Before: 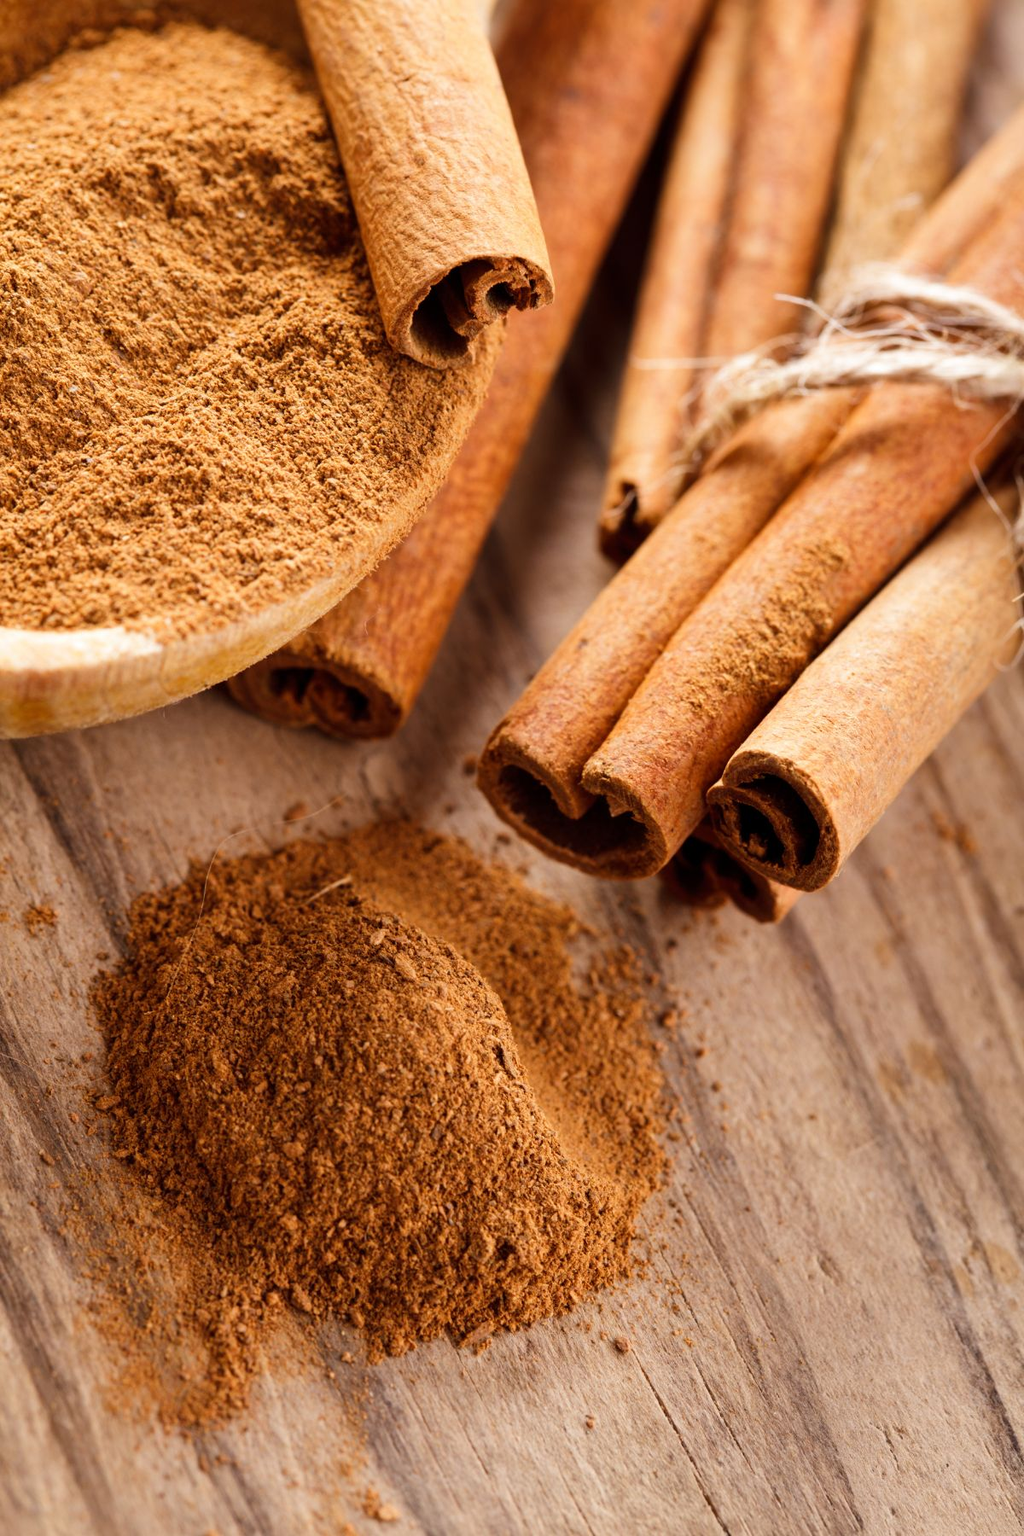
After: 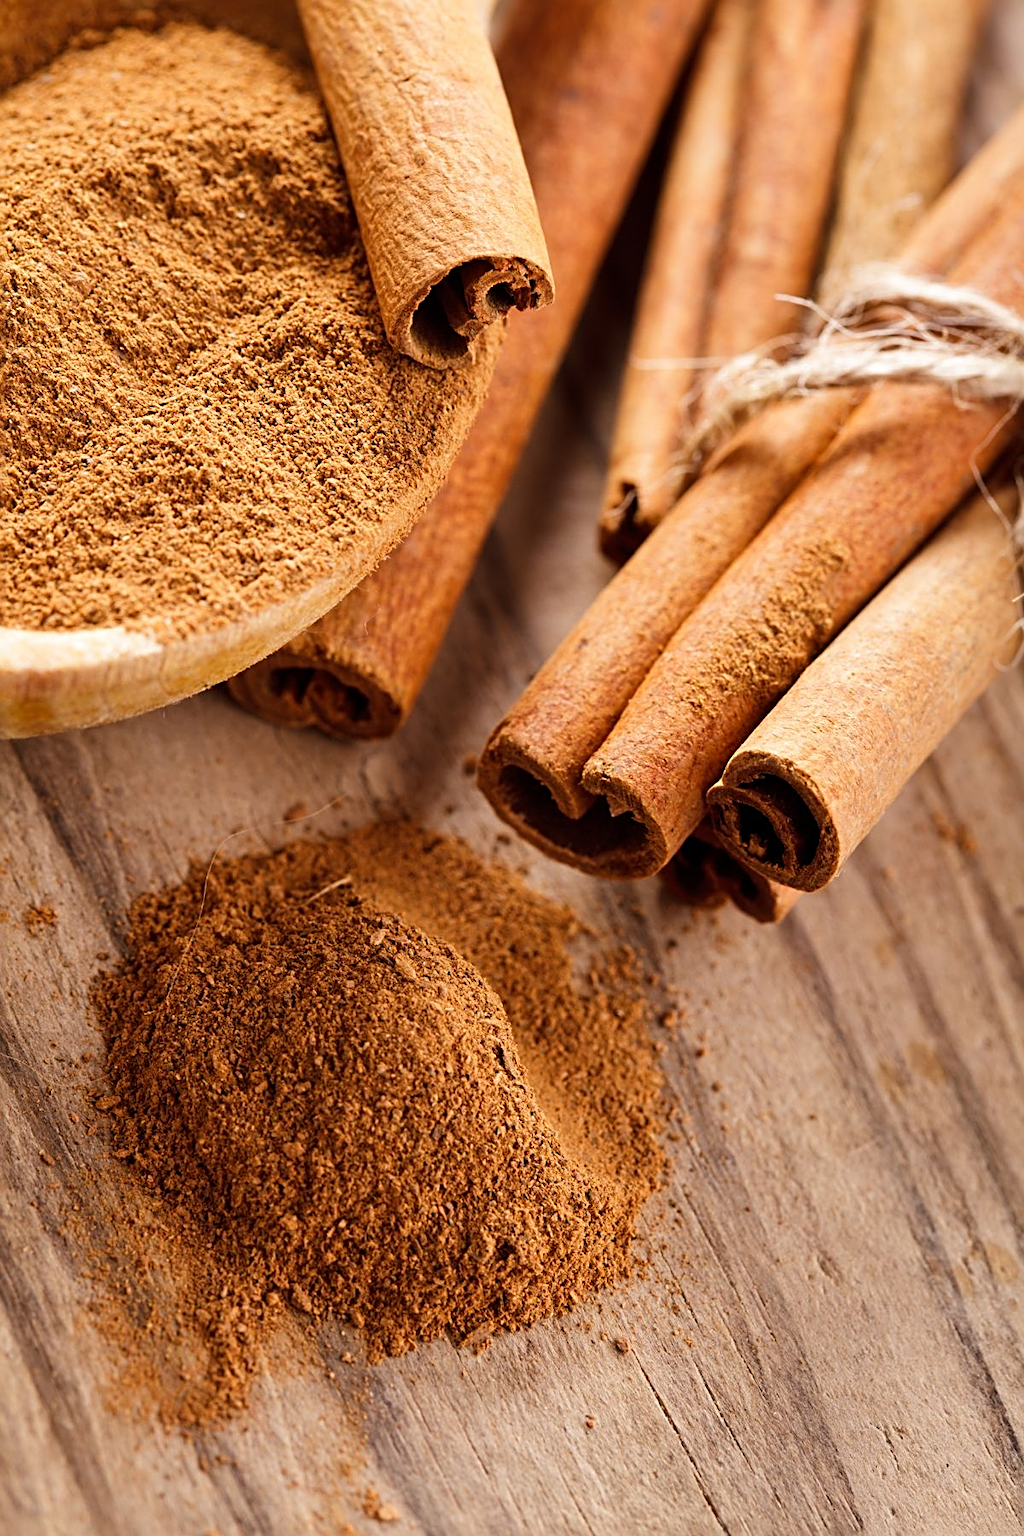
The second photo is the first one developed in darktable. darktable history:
sharpen: radius 2.532, amount 0.618
